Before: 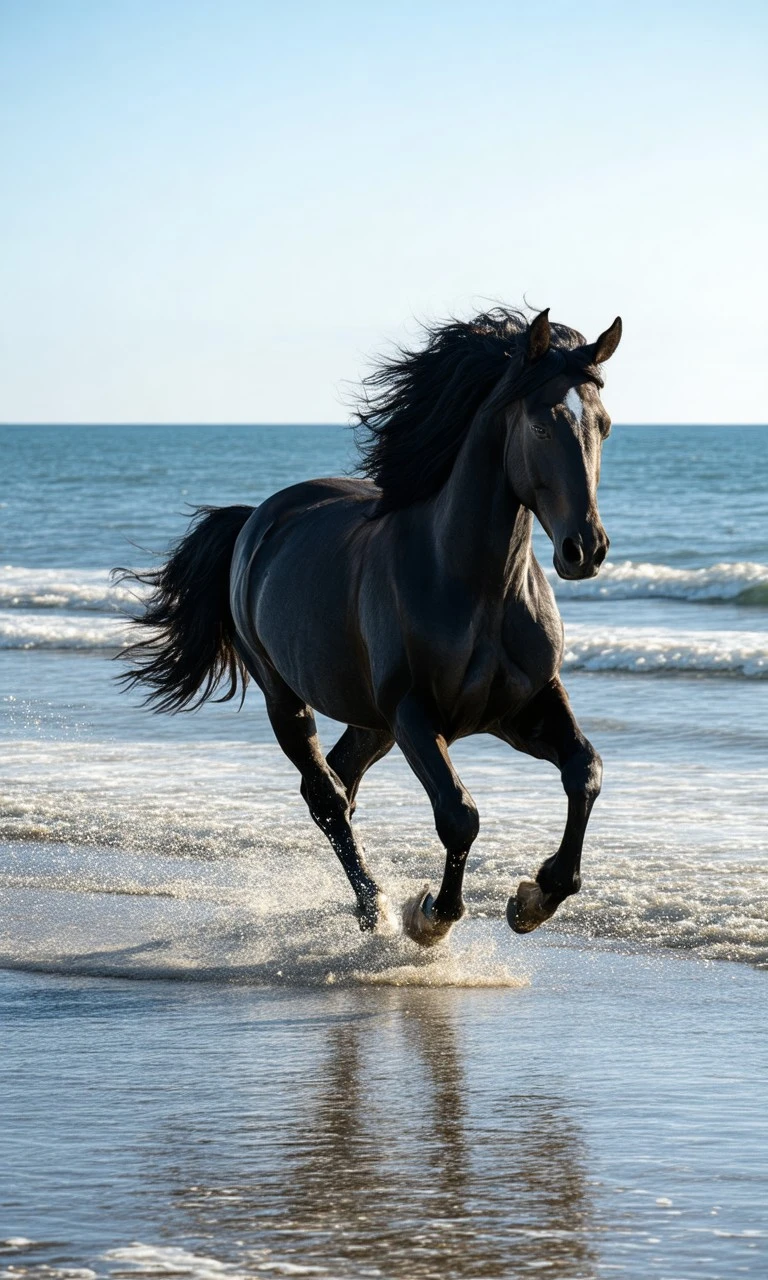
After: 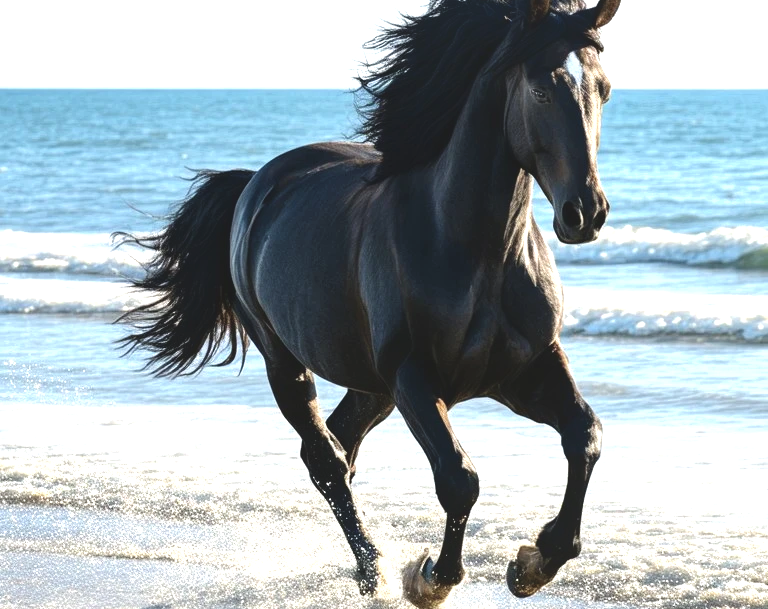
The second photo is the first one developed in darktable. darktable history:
crop and rotate: top 26.325%, bottom 26.06%
exposure: black level correction -0.005, exposure 1.007 EV, compensate exposure bias true, compensate highlight preservation false
shadows and highlights: shadows 62.9, white point adjustment 0.377, highlights -34.28, compress 83.81%, shadows color adjustment 98.01%, highlights color adjustment 59.37%
